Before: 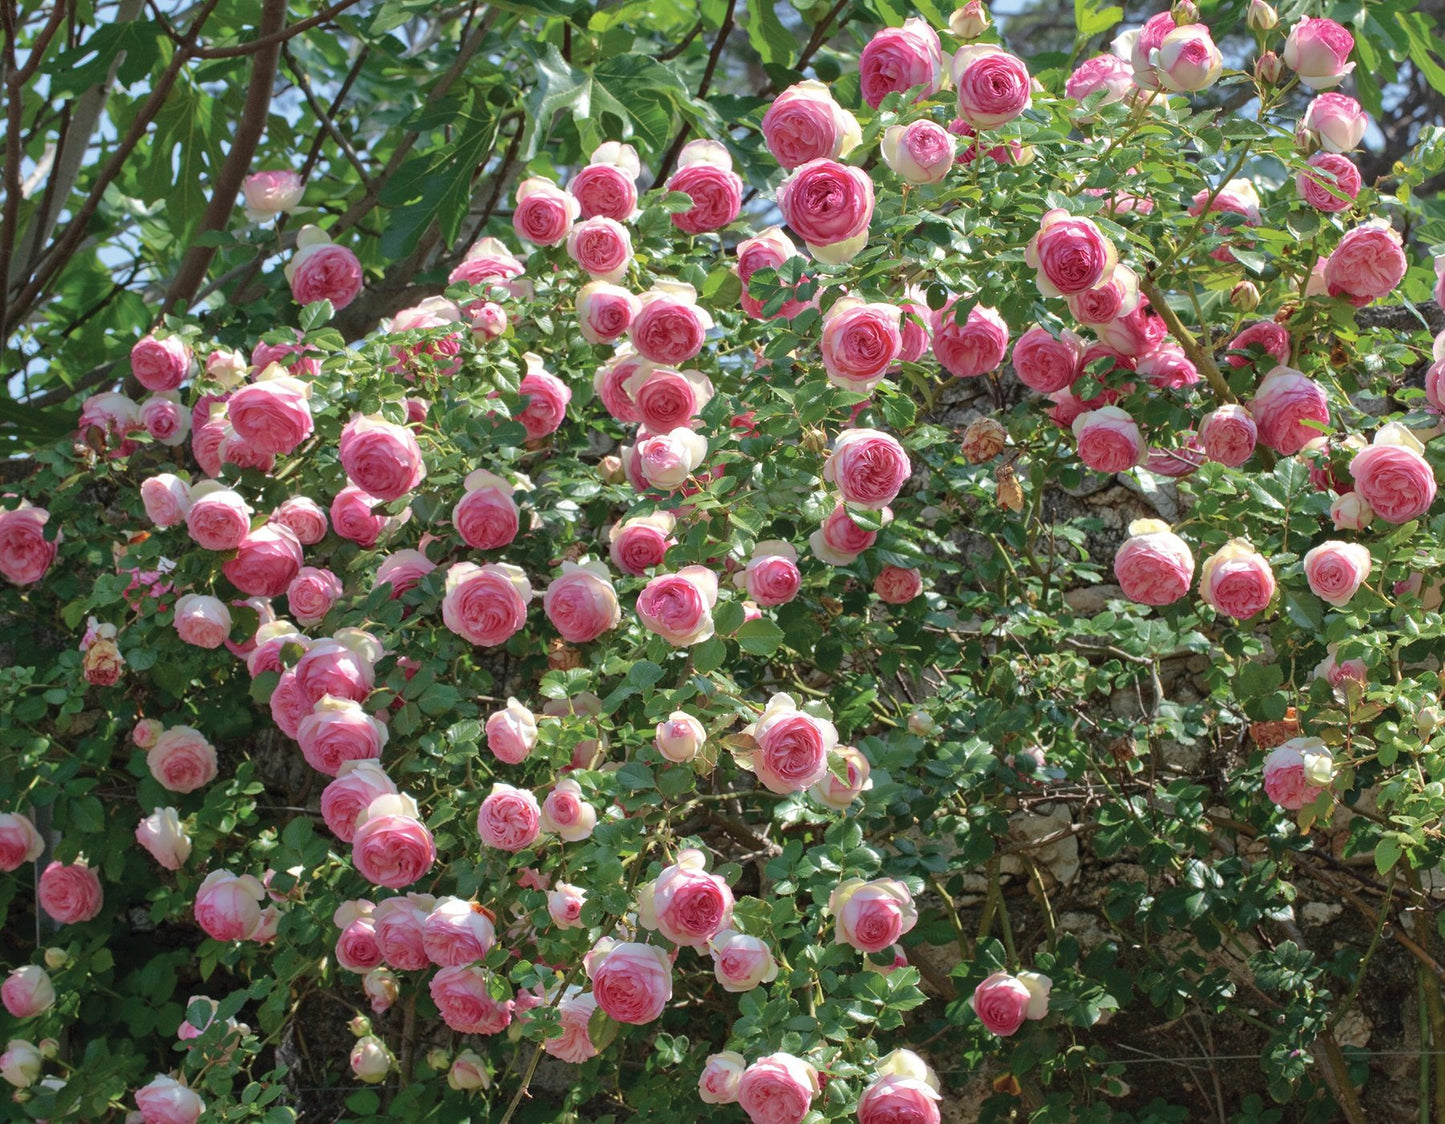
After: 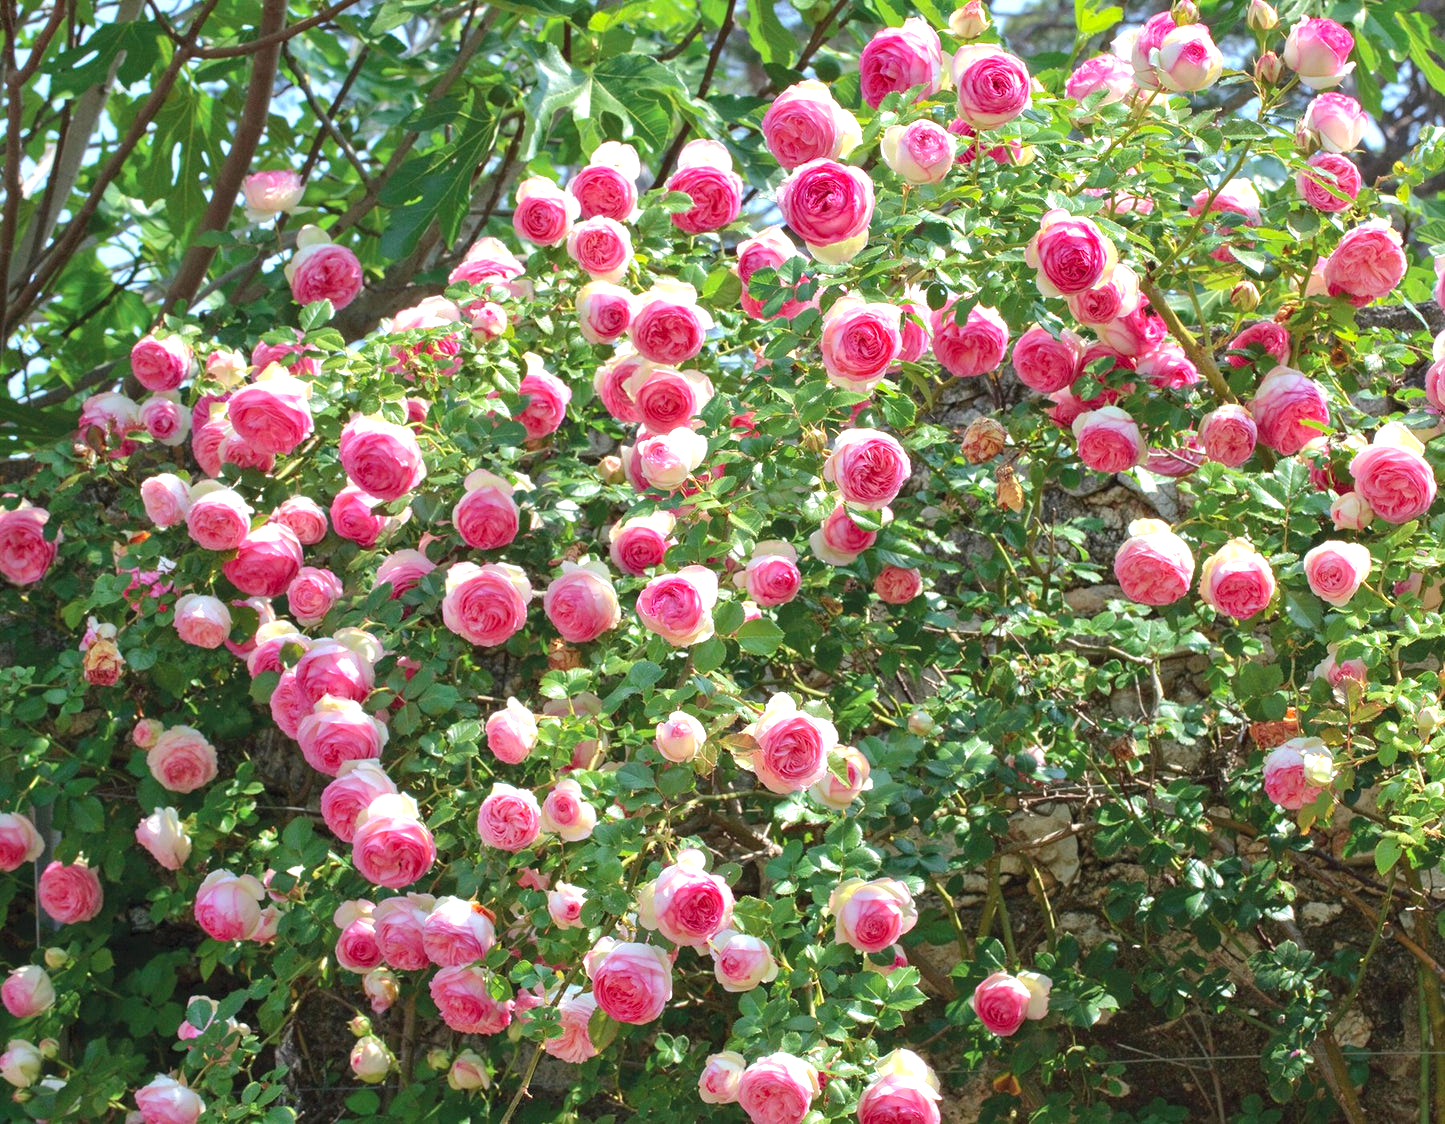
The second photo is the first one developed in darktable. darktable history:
color zones: curves: ch0 [(0.002, 0.593) (0.143, 0.417) (0.285, 0.541) (0.455, 0.289) (0.608, 0.327) (0.727, 0.283) (0.869, 0.571) (1, 0.603)]; ch1 [(0, 0) (0.143, 0) (0.286, 0) (0.429, 0) (0.571, 0) (0.714, 0) (0.857, 0)], mix -120.98%
exposure: black level correction 0, exposure 0.692 EV, compensate highlight preservation false
